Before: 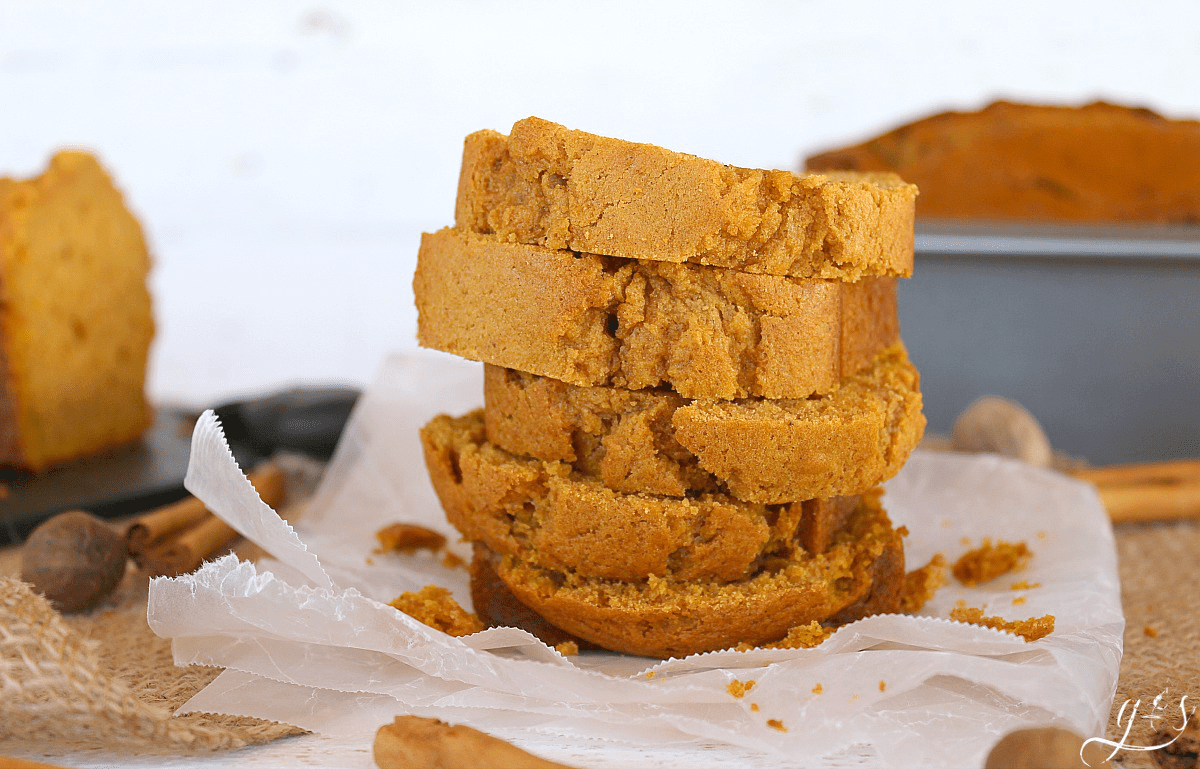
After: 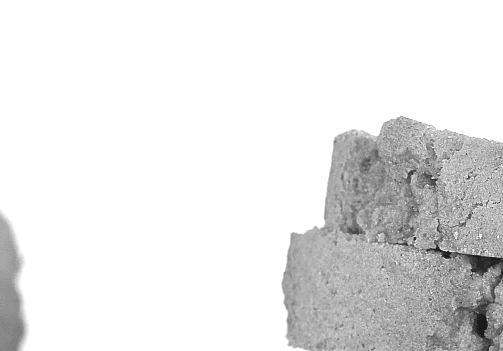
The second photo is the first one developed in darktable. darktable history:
color calibration: output gray [0.253, 0.26, 0.487, 0], illuminant same as pipeline (D50), adaptation none (bypass), x 0.334, y 0.334, temperature 5010.99 K
tone equalizer: -8 EV -0.754 EV, -7 EV -0.7 EV, -6 EV -0.613 EV, -5 EV -0.4 EV, -3 EV 0.367 EV, -2 EV 0.6 EV, -1 EV 0.68 EV, +0 EV 0.74 EV
crop and rotate: left 10.944%, top 0.119%, right 47.057%, bottom 54.135%
exposure: compensate highlight preservation false
